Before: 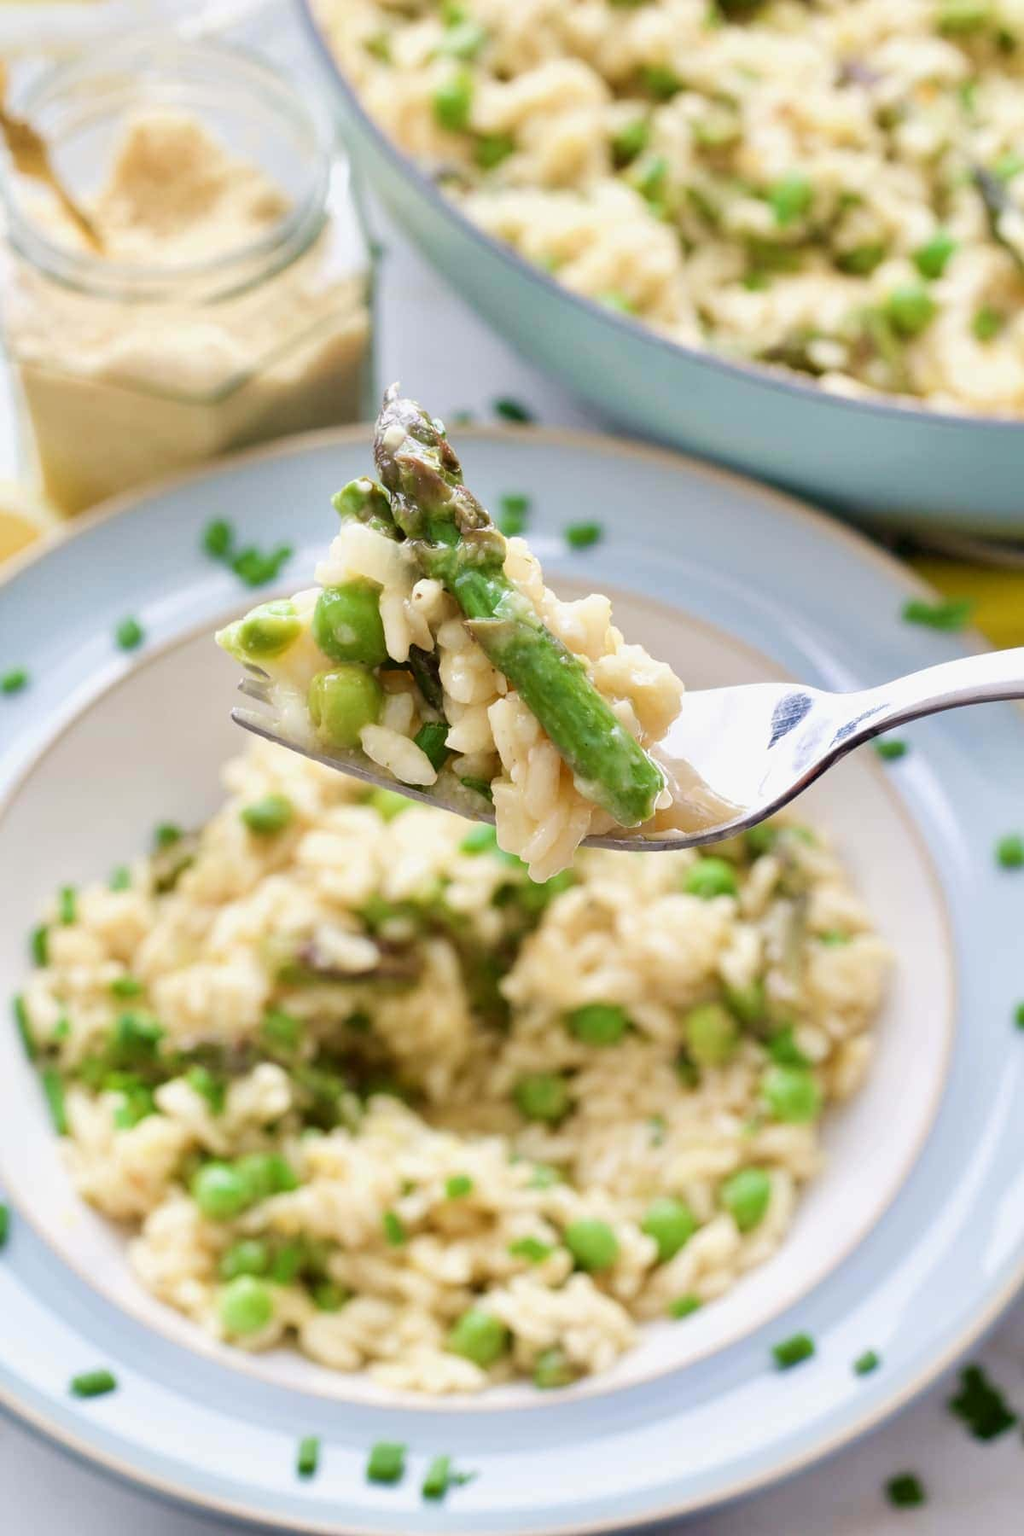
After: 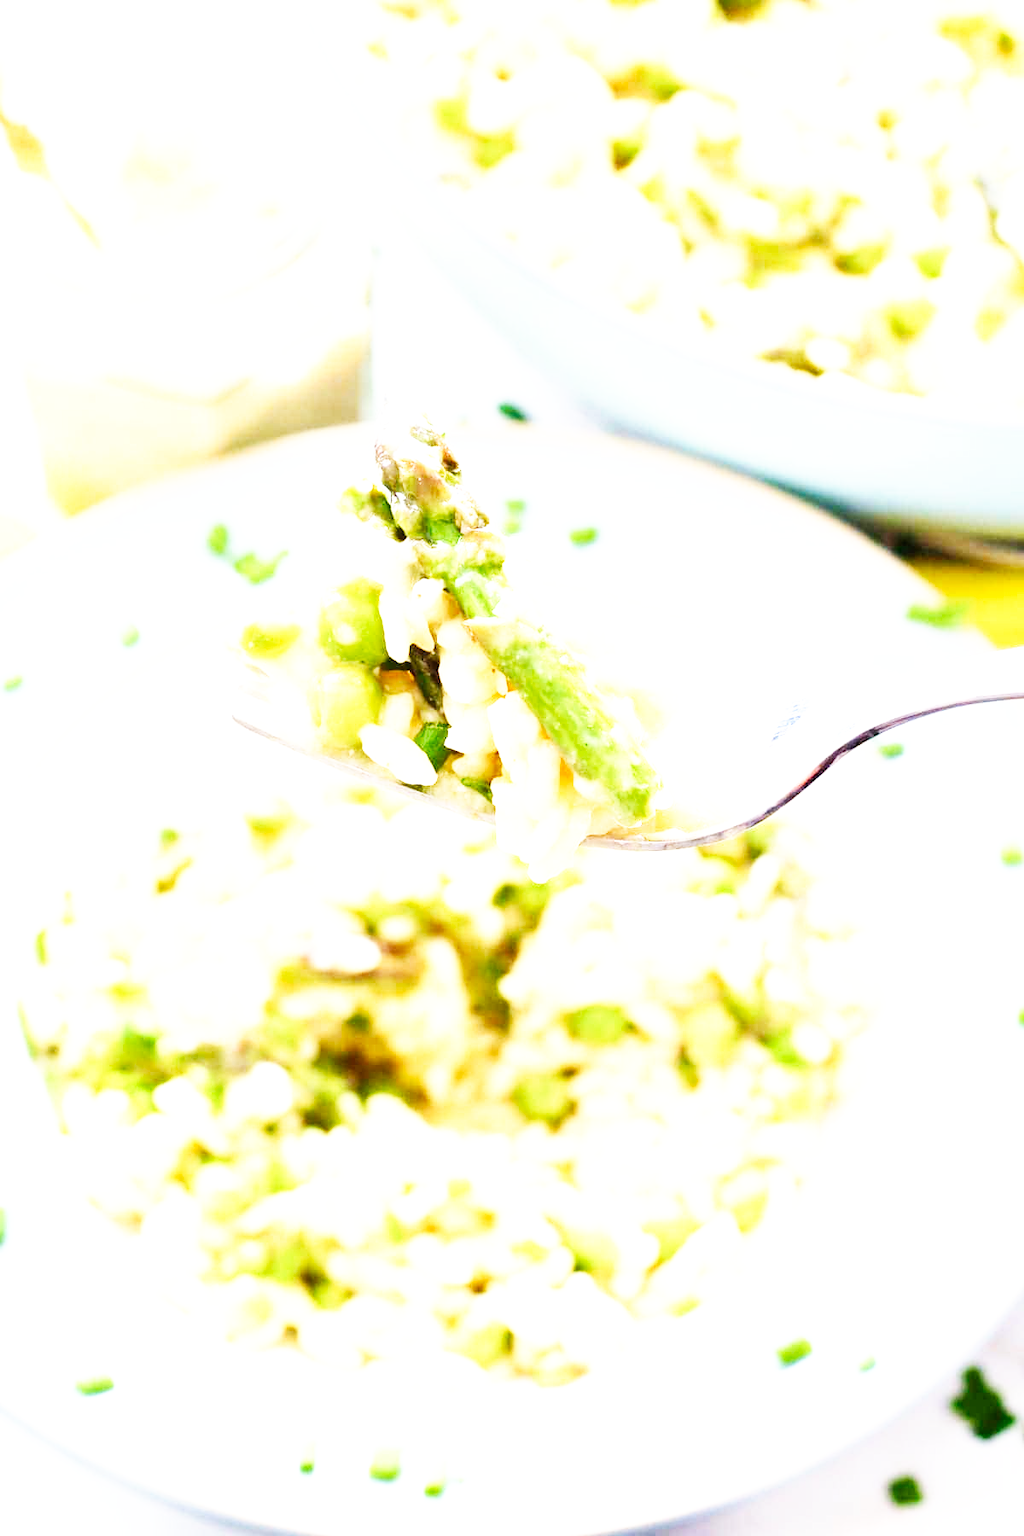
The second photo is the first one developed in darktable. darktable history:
base curve: curves: ch0 [(0, 0) (0.007, 0.004) (0.027, 0.03) (0.046, 0.07) (0.207, 0.54) (0.442, 0.872) (0.673, 0.972) (1, 1)], preserve colors none
exposure: black level correction 0, exposure 1.35 EV, compensate exposure bias true, compensate highlight preservation false
